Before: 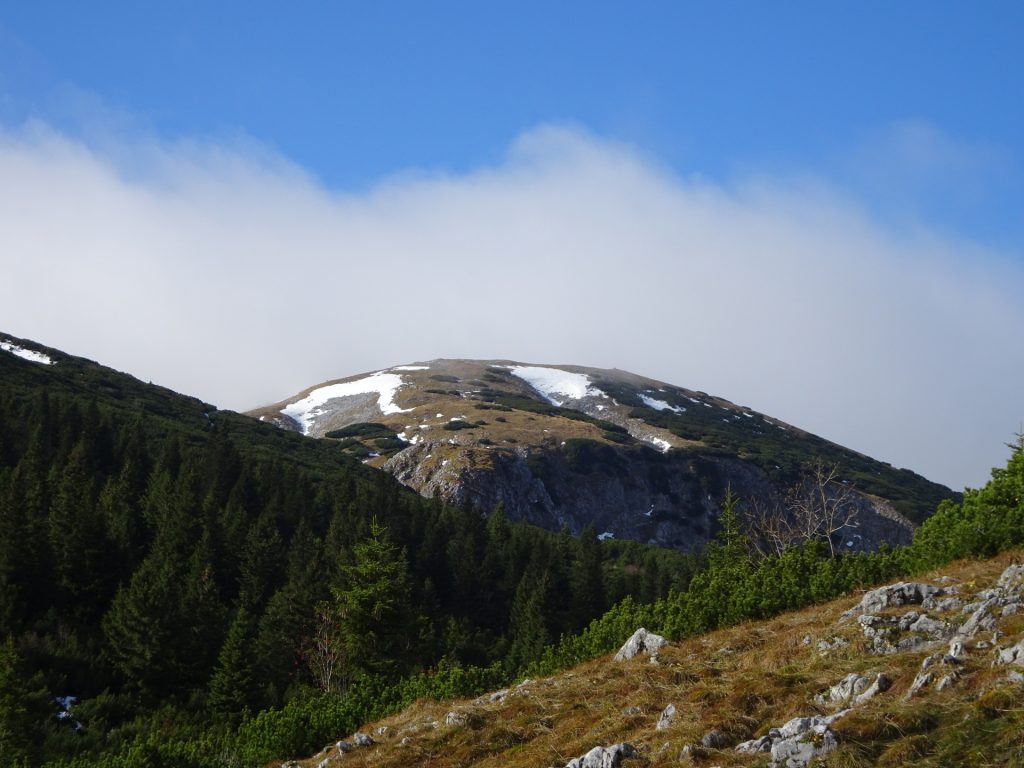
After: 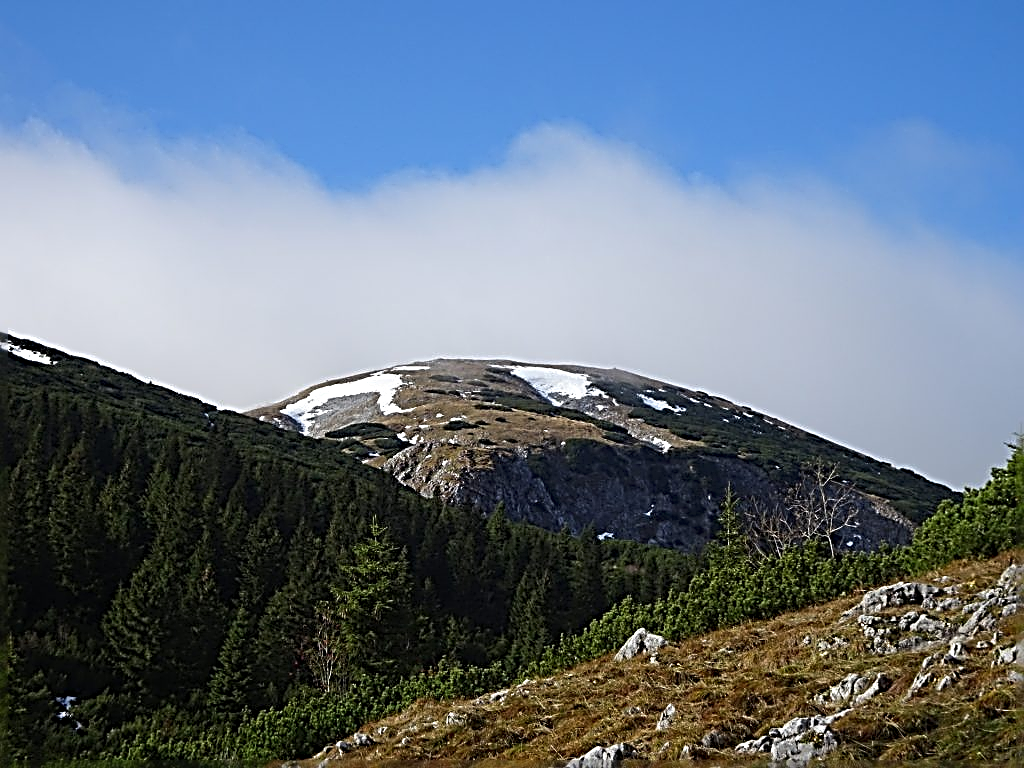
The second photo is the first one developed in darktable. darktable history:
sharpen: radius 3.154, amount 1.719
